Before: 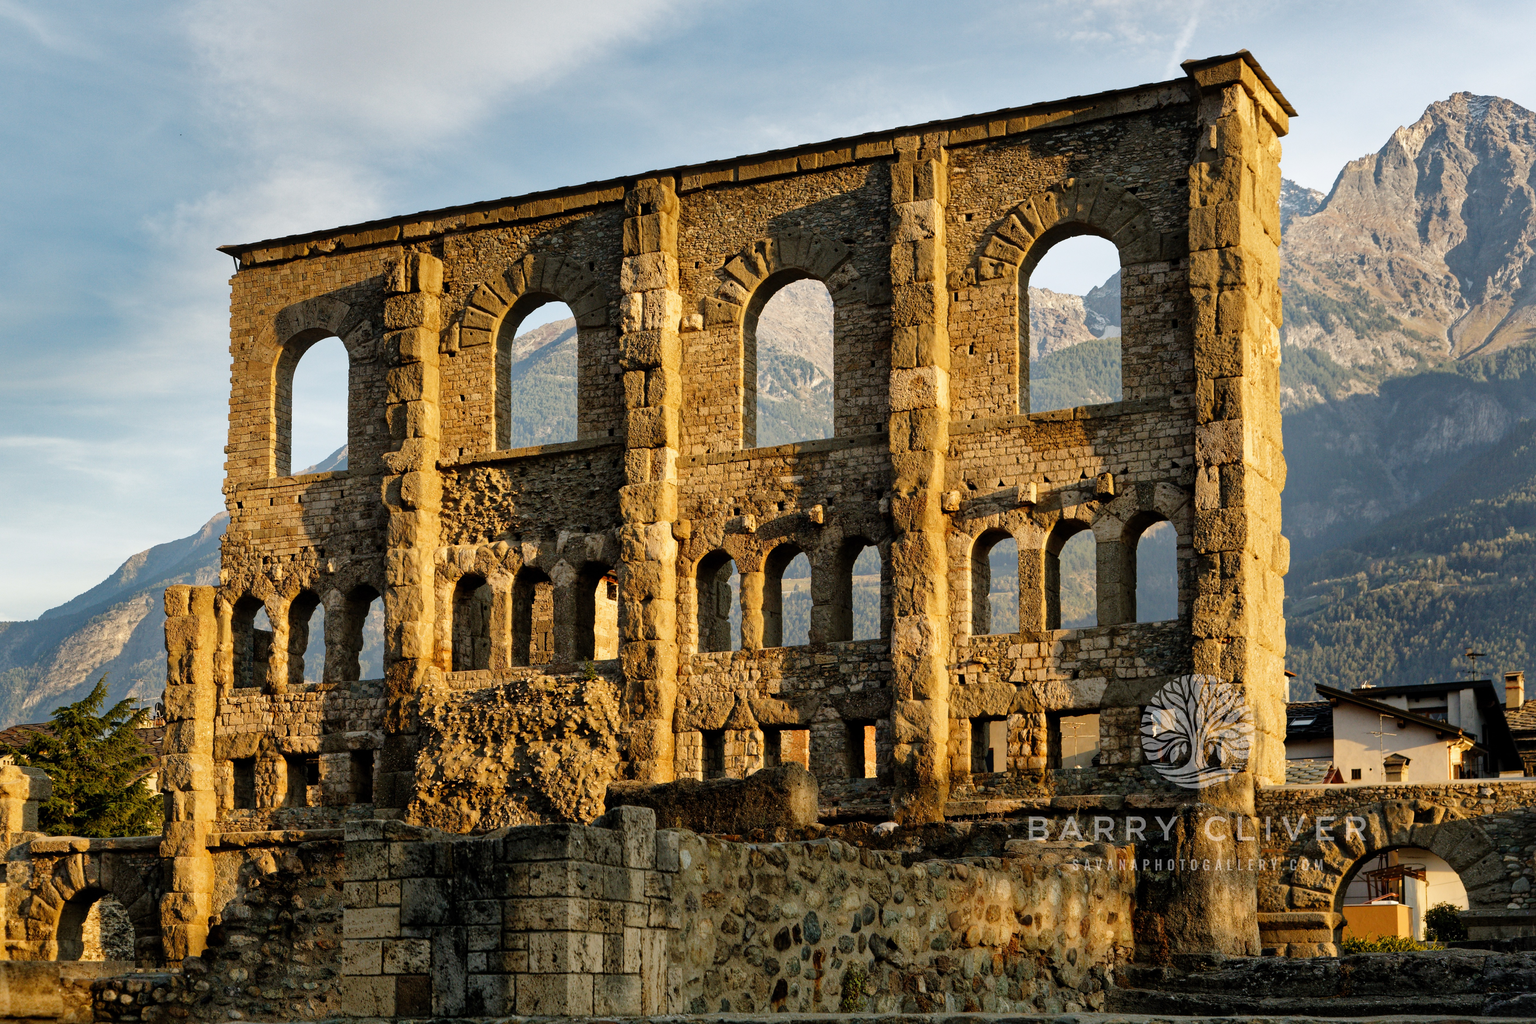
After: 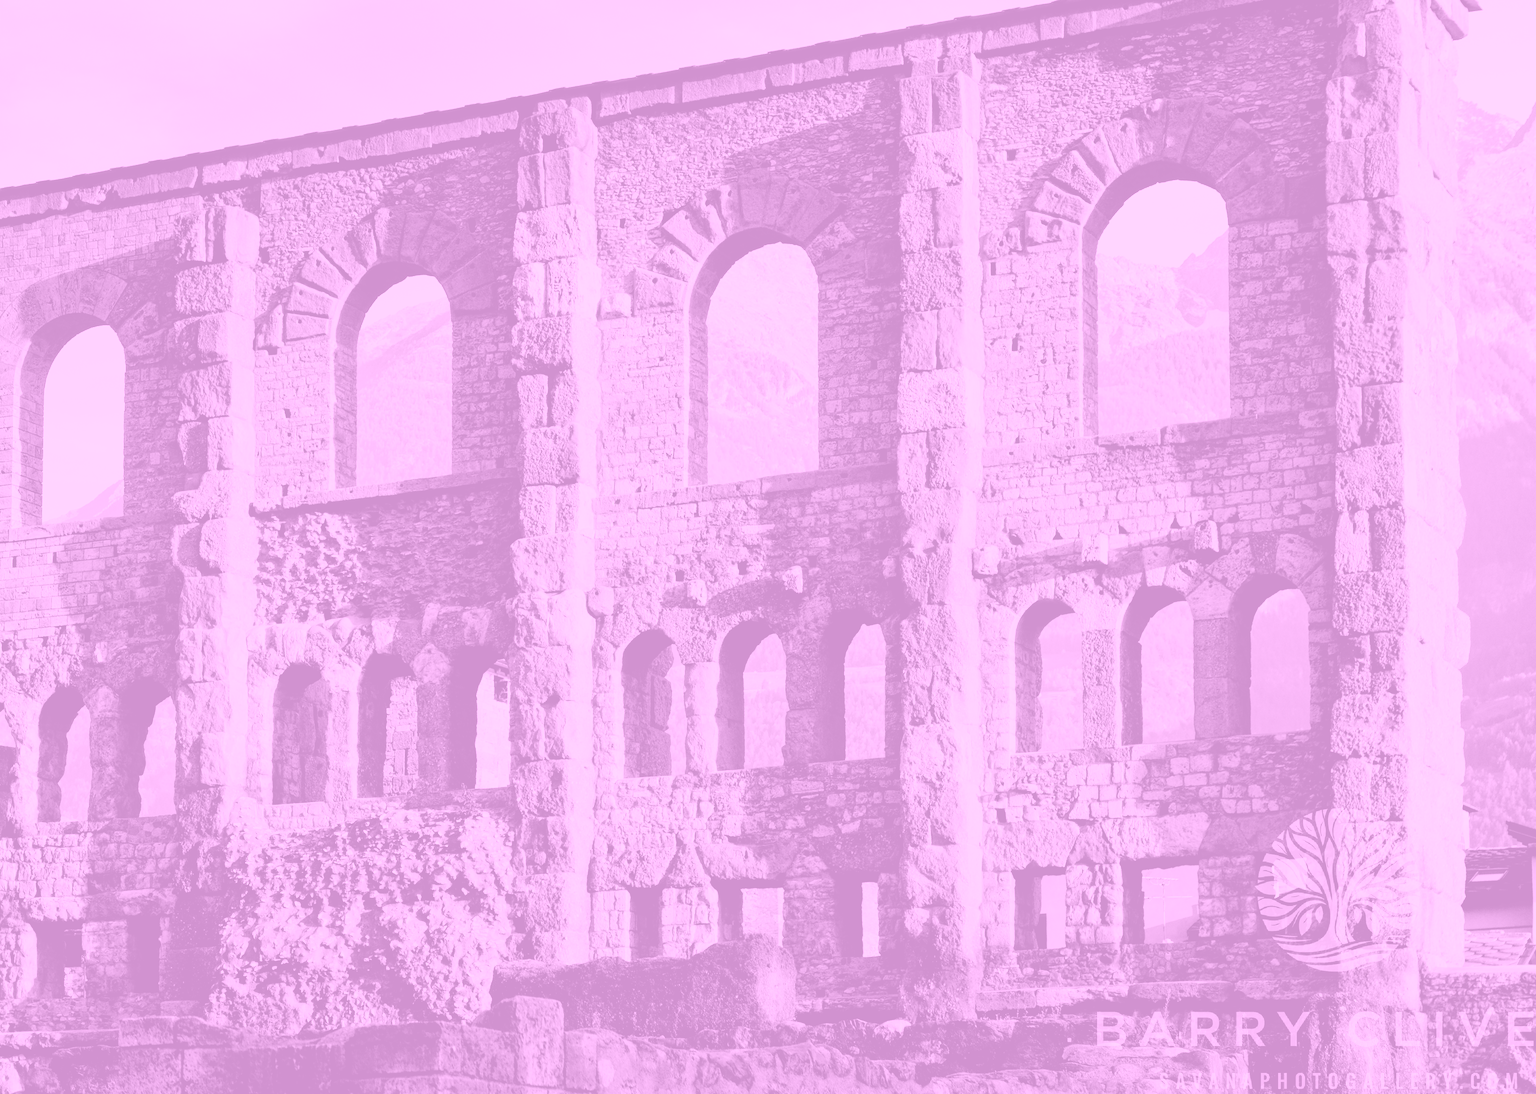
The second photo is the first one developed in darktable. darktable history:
filmic rgb: black relative exposure -7.48 EV, white relative exposure 4.83 EV, hardness 3.4, color science v6 (2022)
colorize: hue 331.2°, saturation 75%, source mix 30.28%, lightness 70.52%, version 1
crop and rotate: left 17.046%, top 10.659%, right 12.989%, bottom 14.553%
